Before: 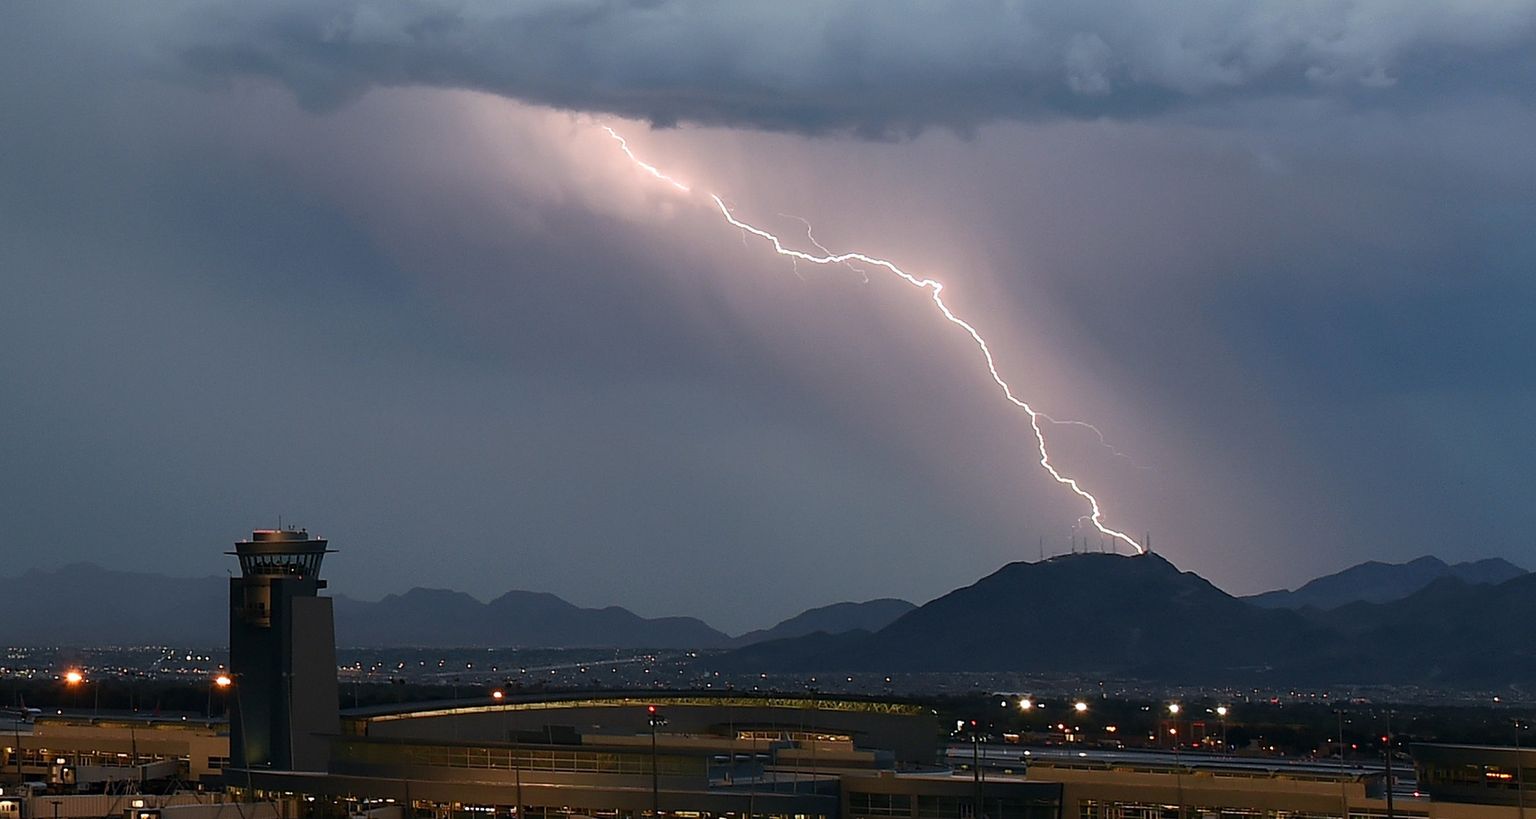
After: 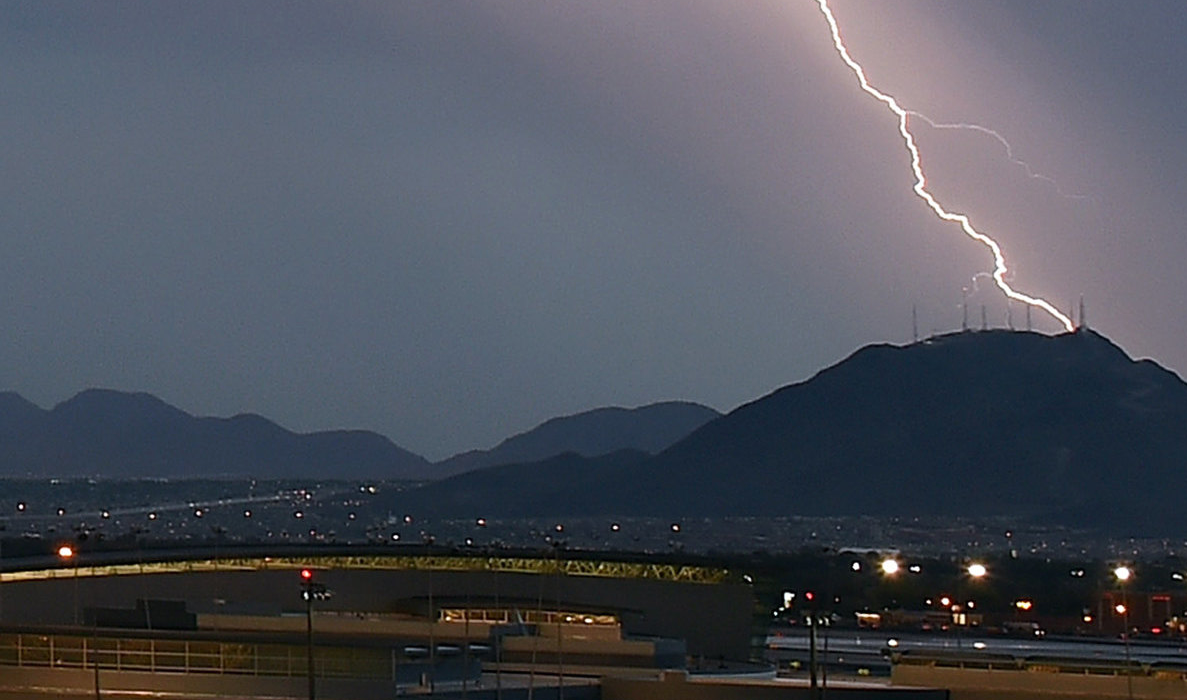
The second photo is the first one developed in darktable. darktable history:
contrast brightness saturation: contrast 0.1, brightness 0.02, saturation 0.02
crop: left 29.672%, top 41.786%, right 20.851%, bottom 3.487%
